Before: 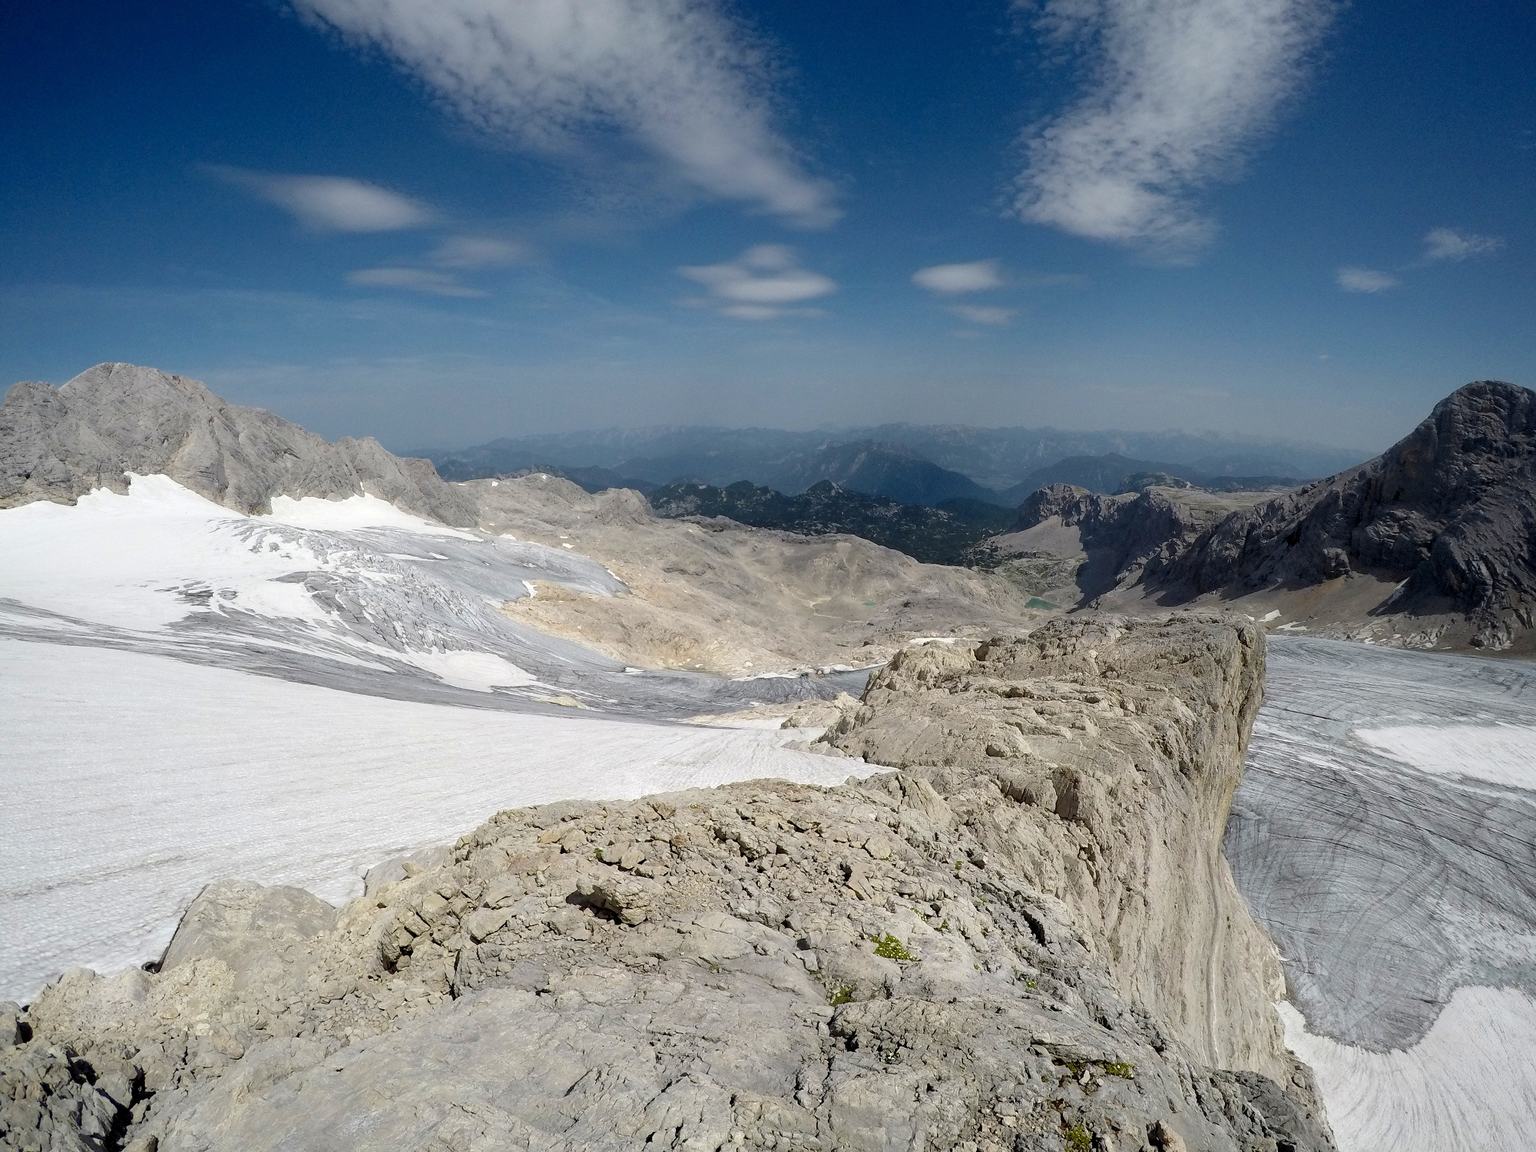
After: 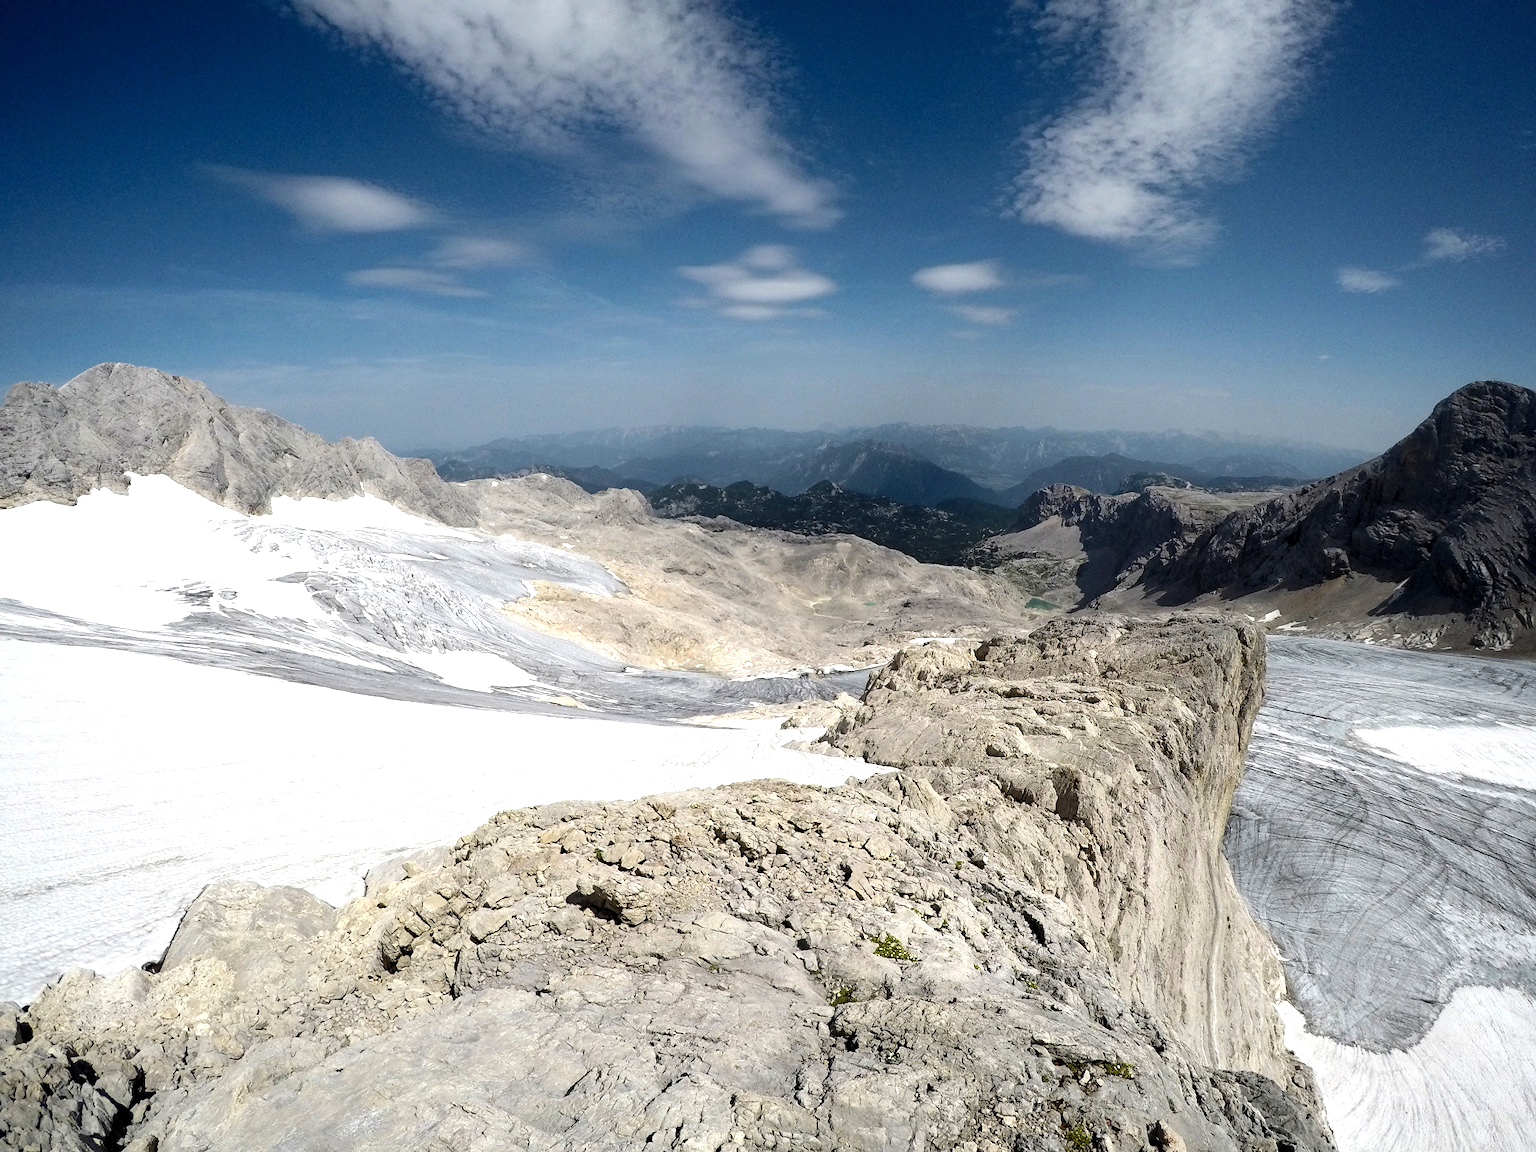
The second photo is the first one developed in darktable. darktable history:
tone equalizer: -8 EV -0.764 EV, -7 EV -0.725 EV, -6 EV -0.599 EV, -5 EV -0.396 EV, -3 EV 0.37 EV, -2 EV 0.6 EV, -1 EV 0.684 EV, +0 EV 0.755 EV, edges refinement/feathering 500, mask exposure compensation -1.57 EV, preserve details no
